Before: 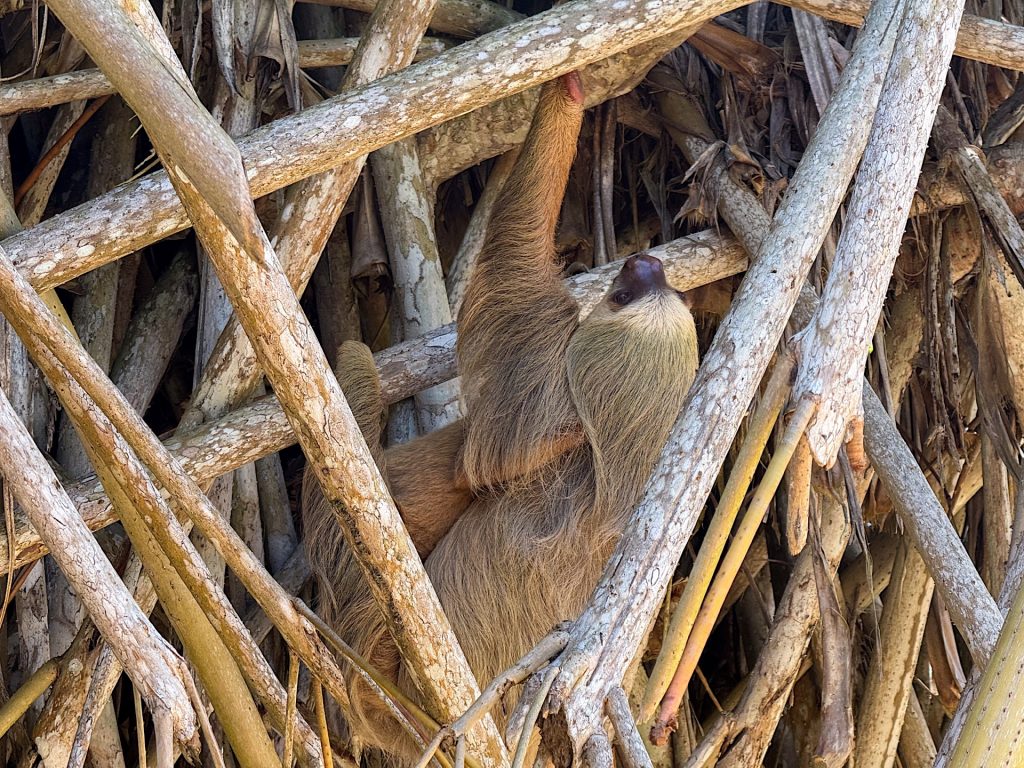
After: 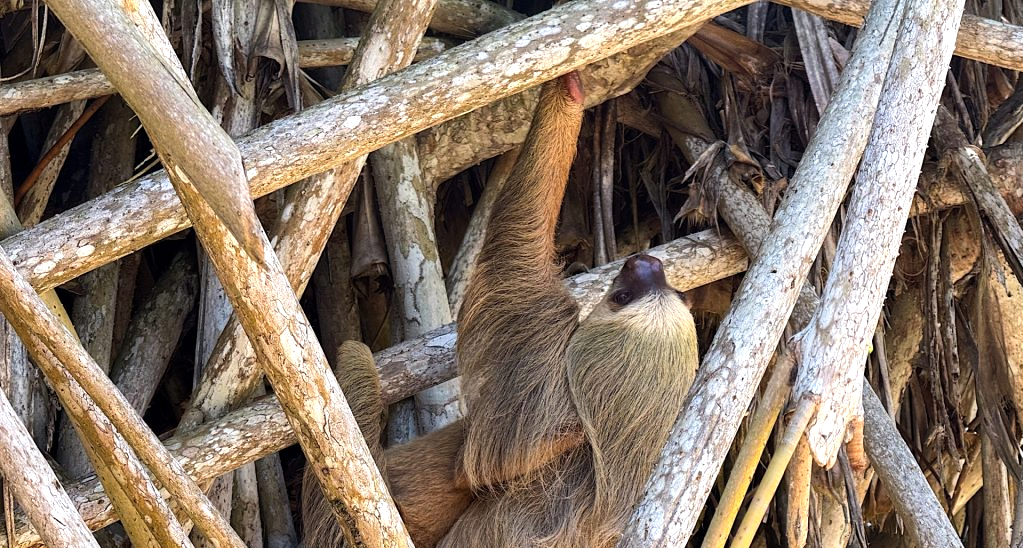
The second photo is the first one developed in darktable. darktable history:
tone equalizer: -8 EV -0.417 EV, -7 EV -0.389 EV, -6 EV -0.333 EV, -5 EV -0.222 EV, -3 EV 0.222 EV, -2 EV 0.333 EV, -1 EV 0.389 EV, +0 EV 0.417 EV, edges refinement/feathering 500, mask exposure compensation -1.57 EV, preserve details no
crop: bottom 28.576%
